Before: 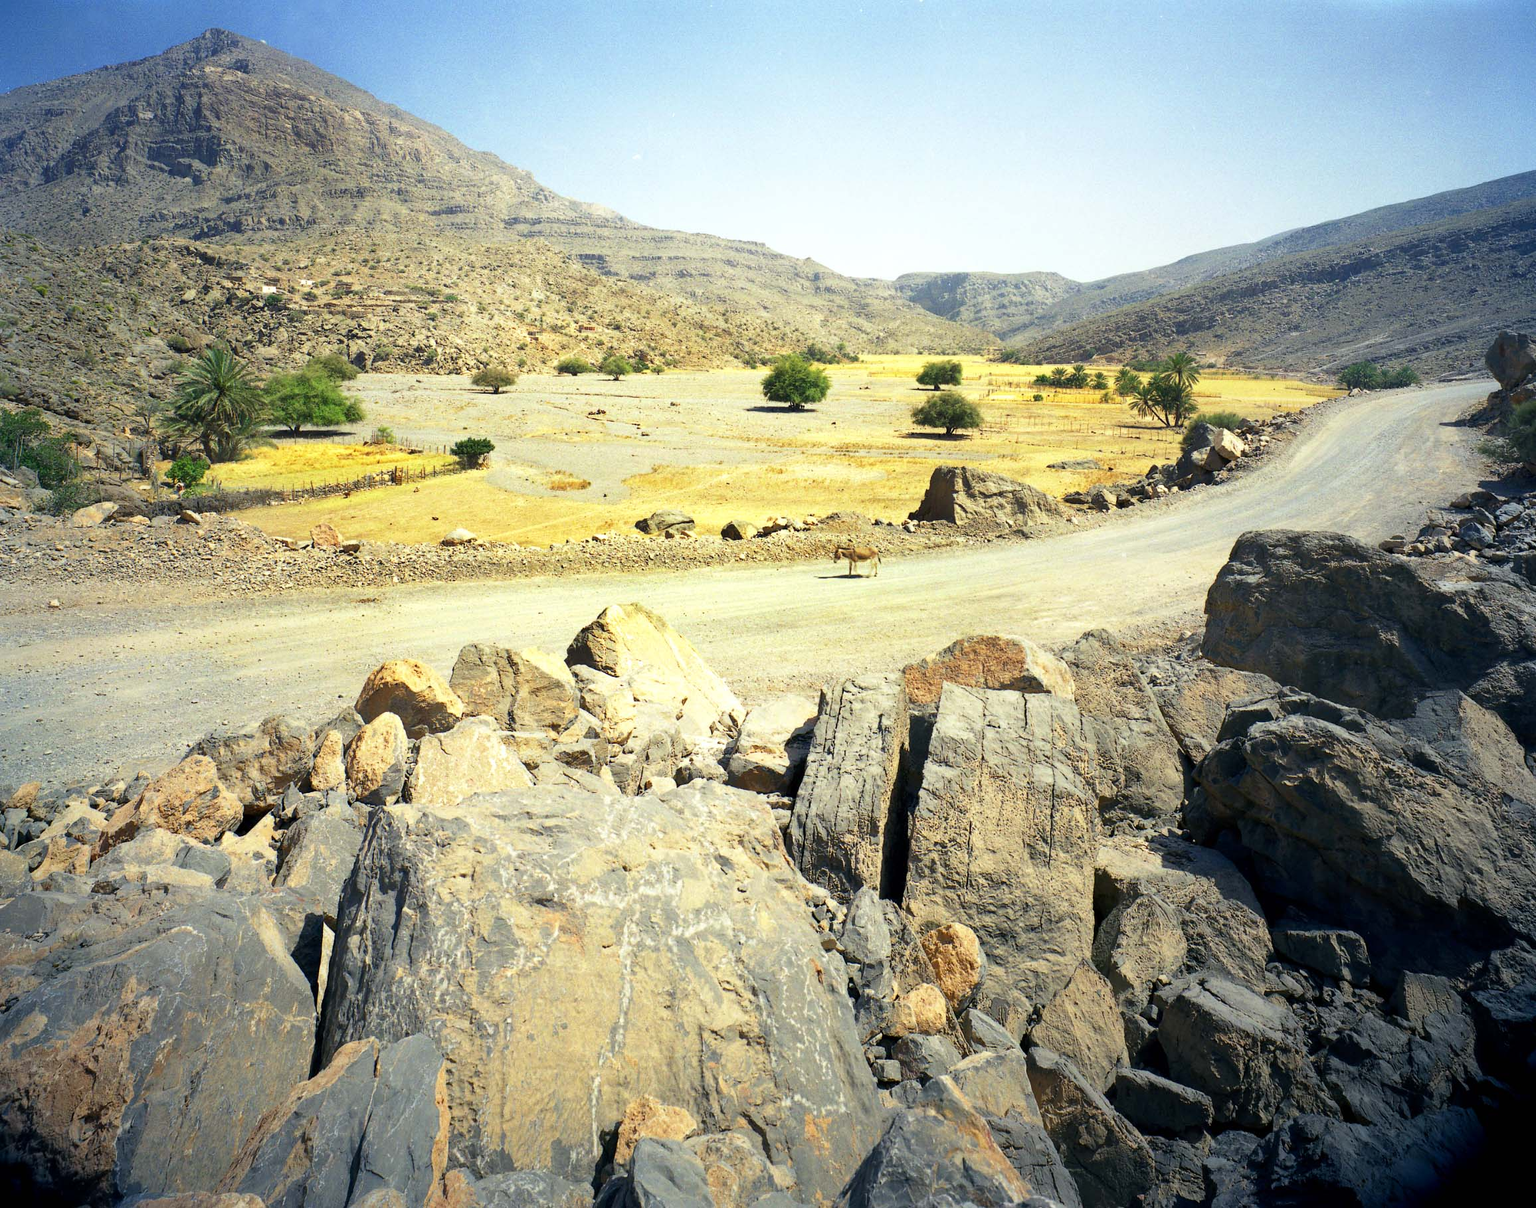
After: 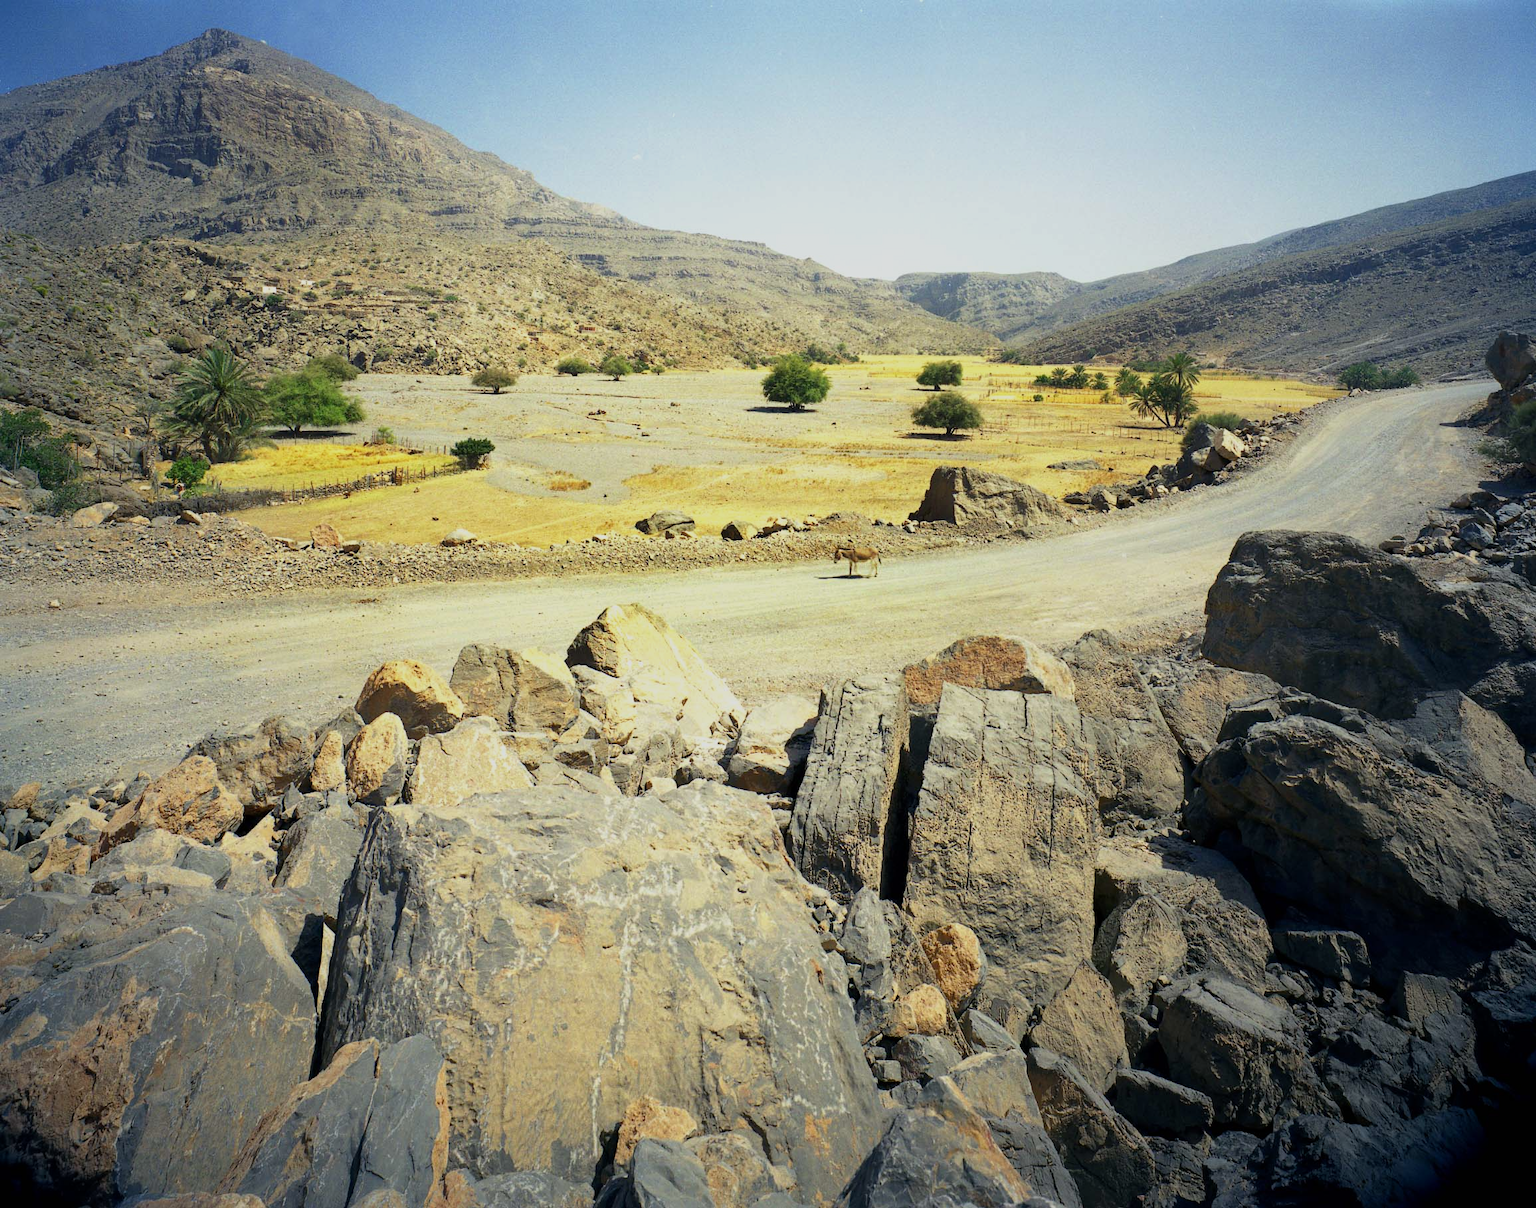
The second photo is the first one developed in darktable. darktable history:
exposure: exposure -0.462 EV, compensate highlight preservation false
white balance: emerald 1
